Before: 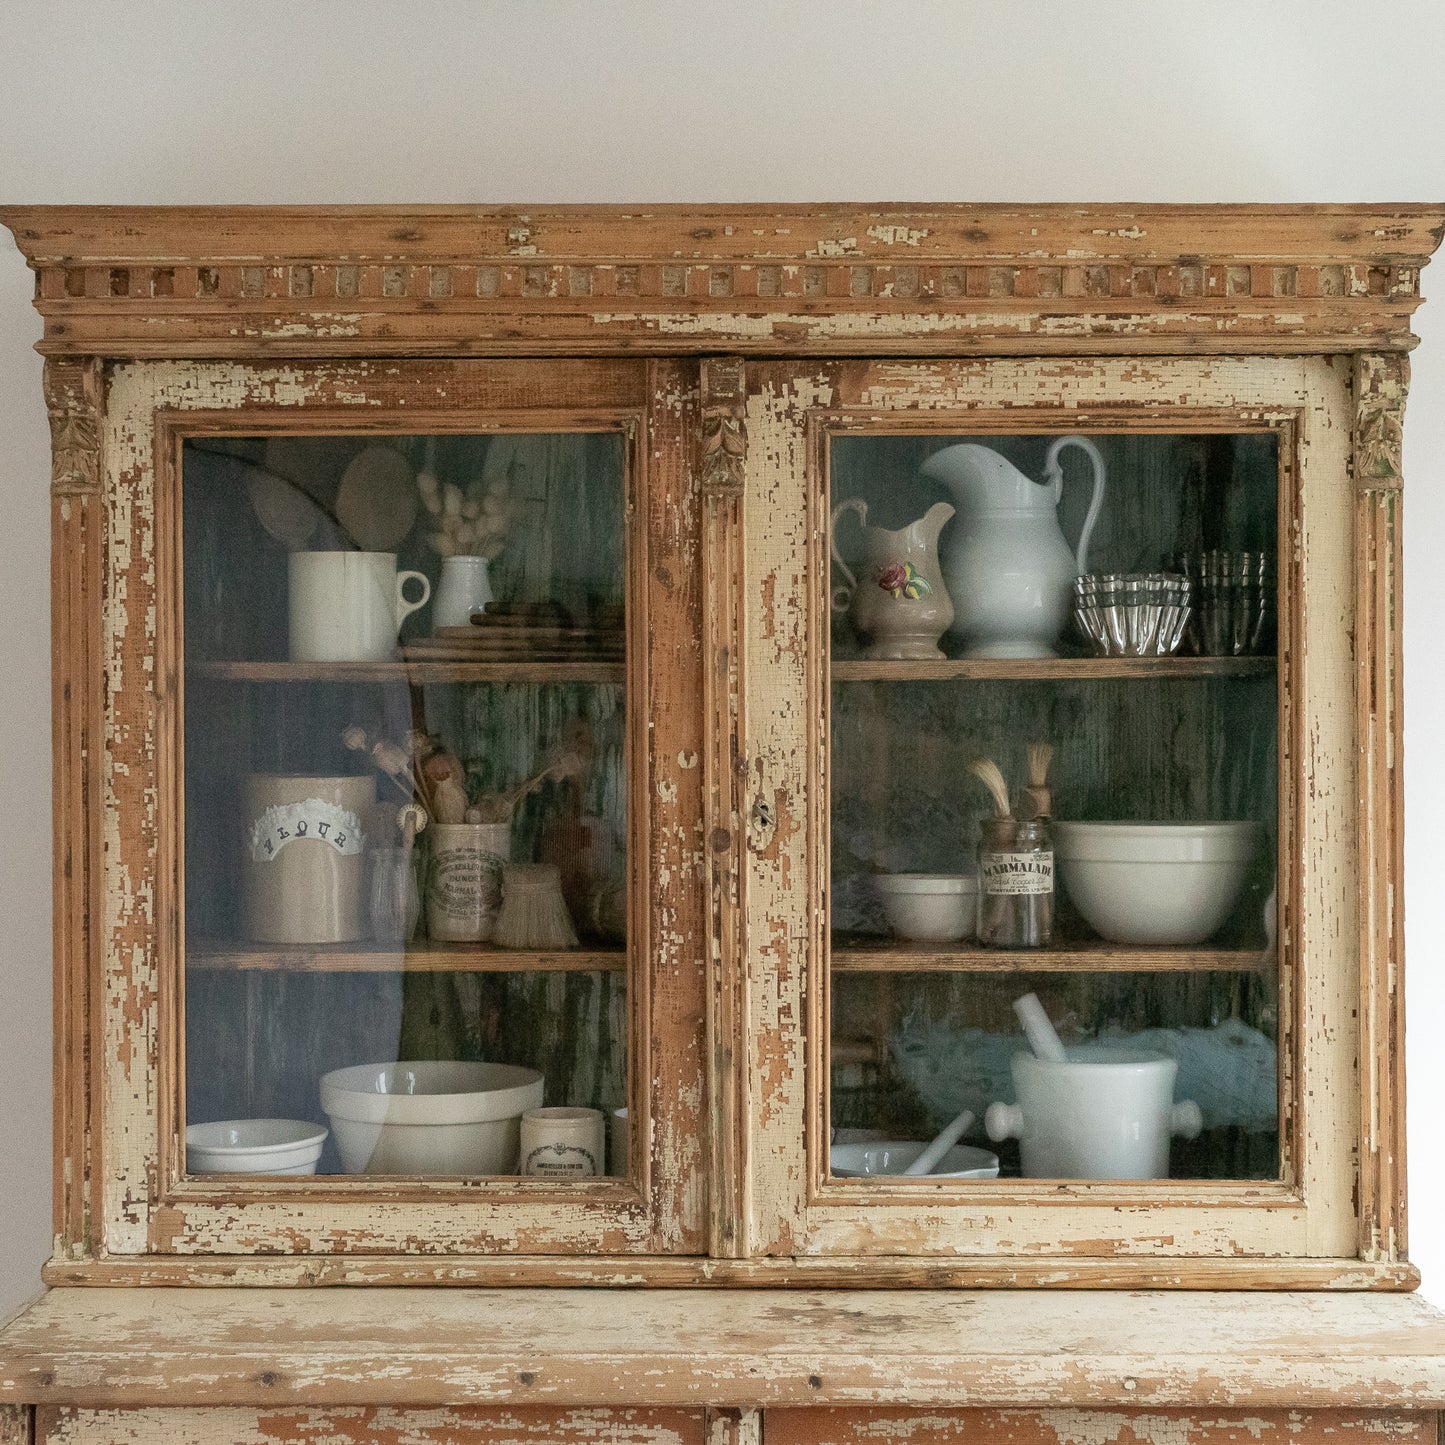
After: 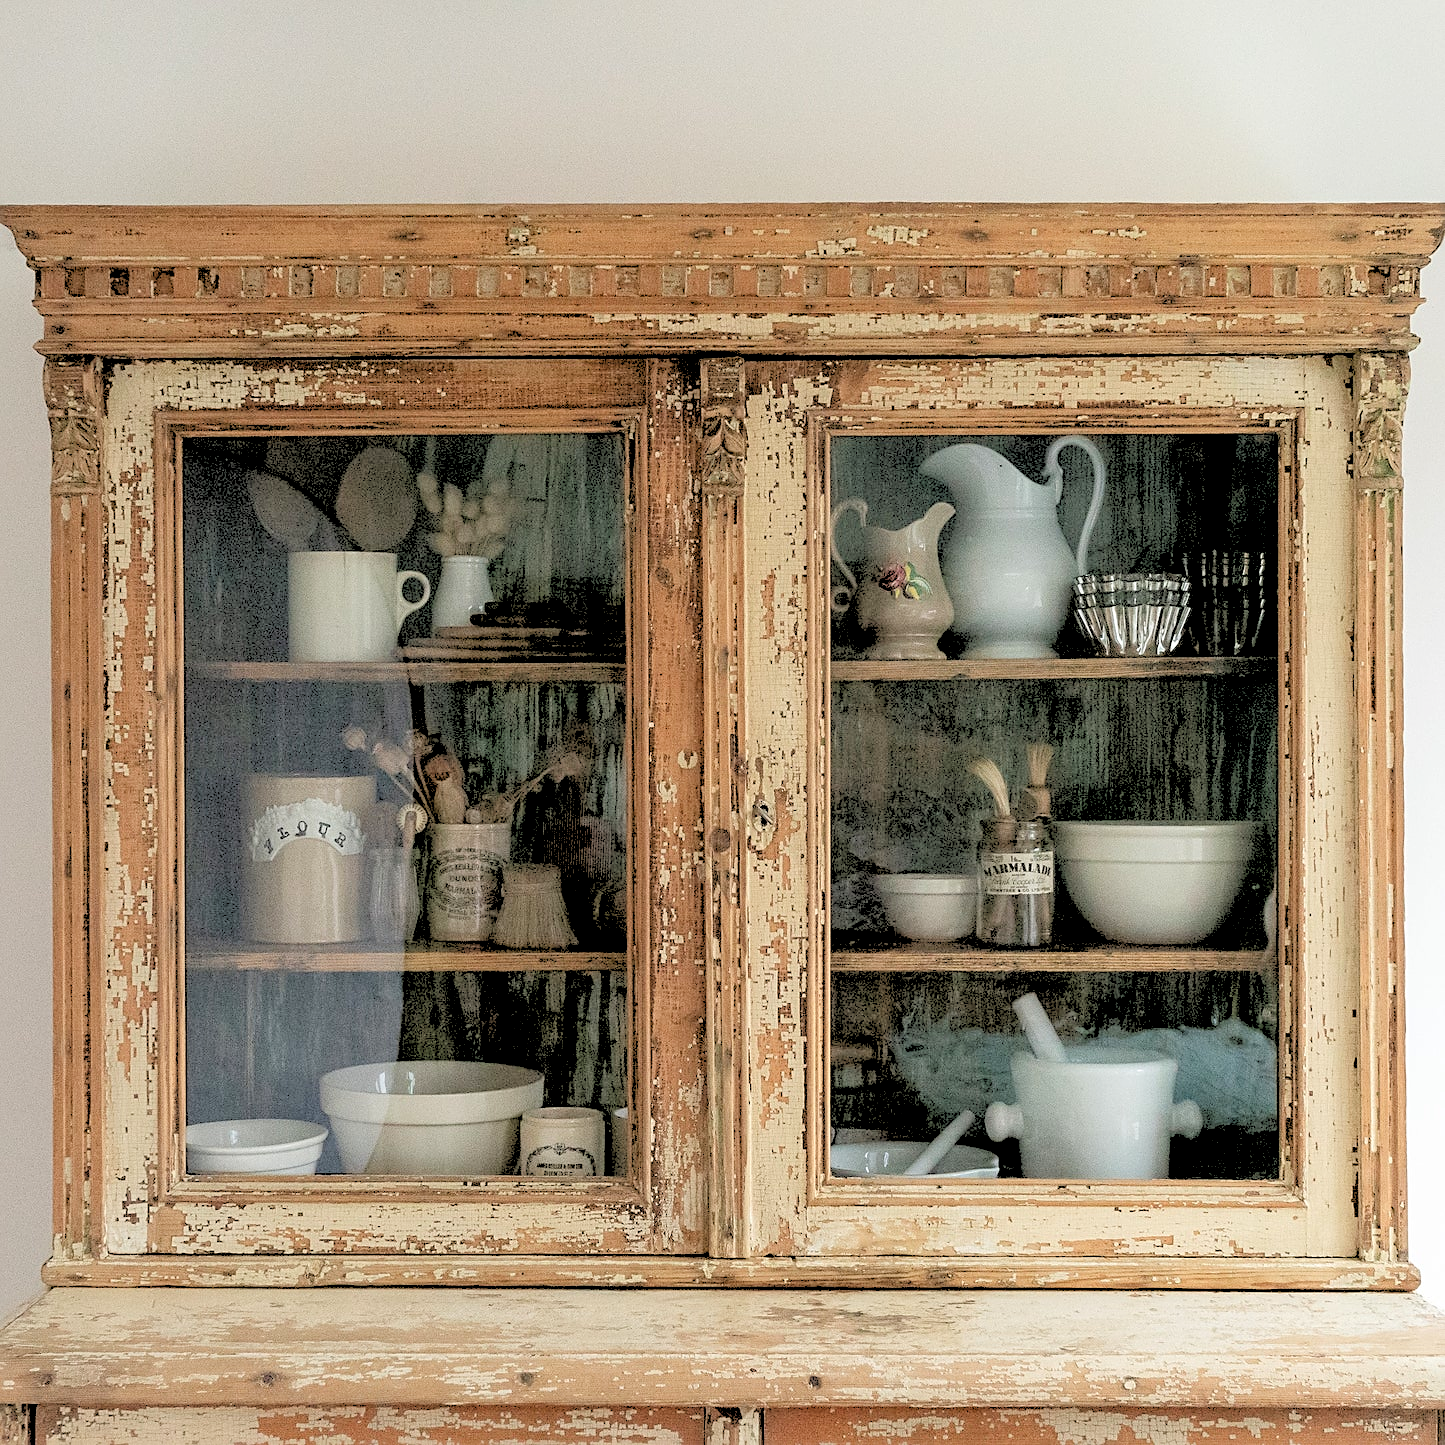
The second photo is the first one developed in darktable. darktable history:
sharpen: on, module defaults
rgb levels: levels [[0.027, 0.429, 0.996], [0, 0.5, 1], [0, 0.5, 1]]
